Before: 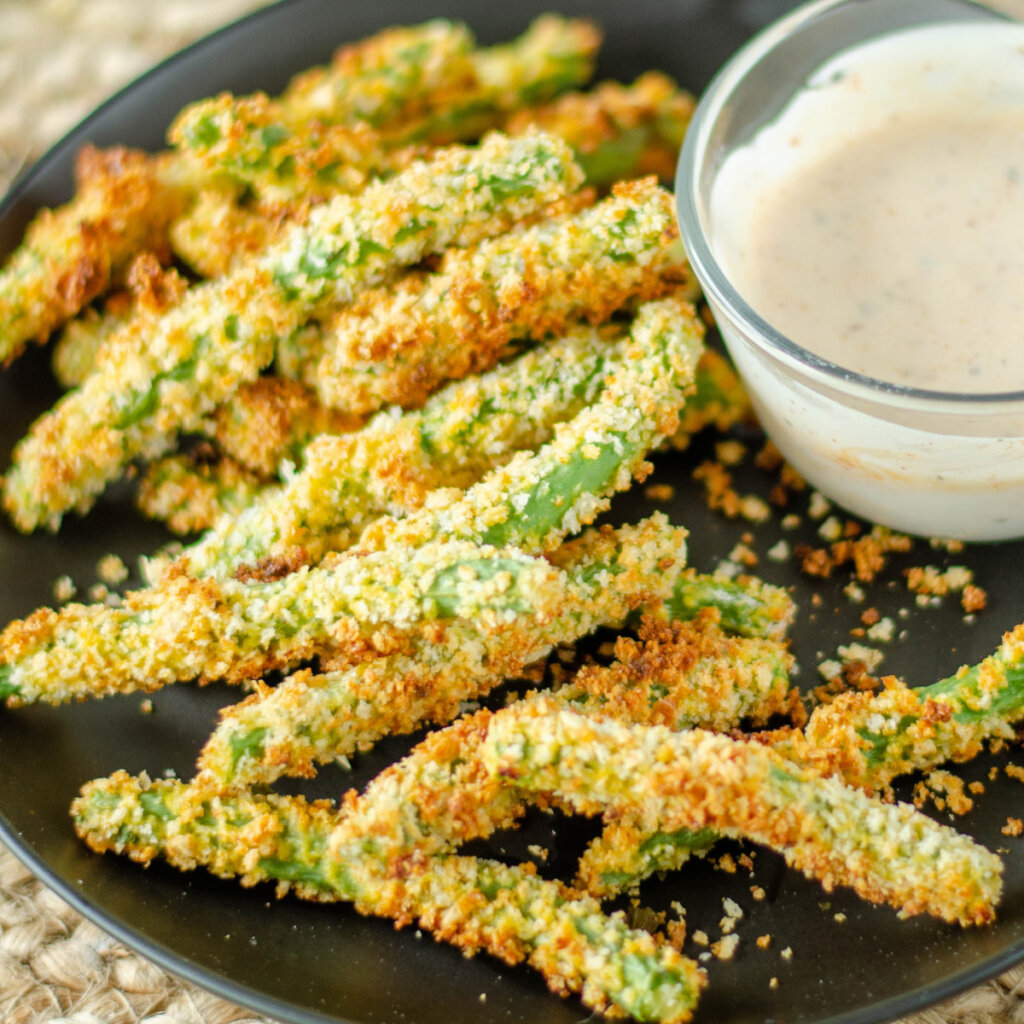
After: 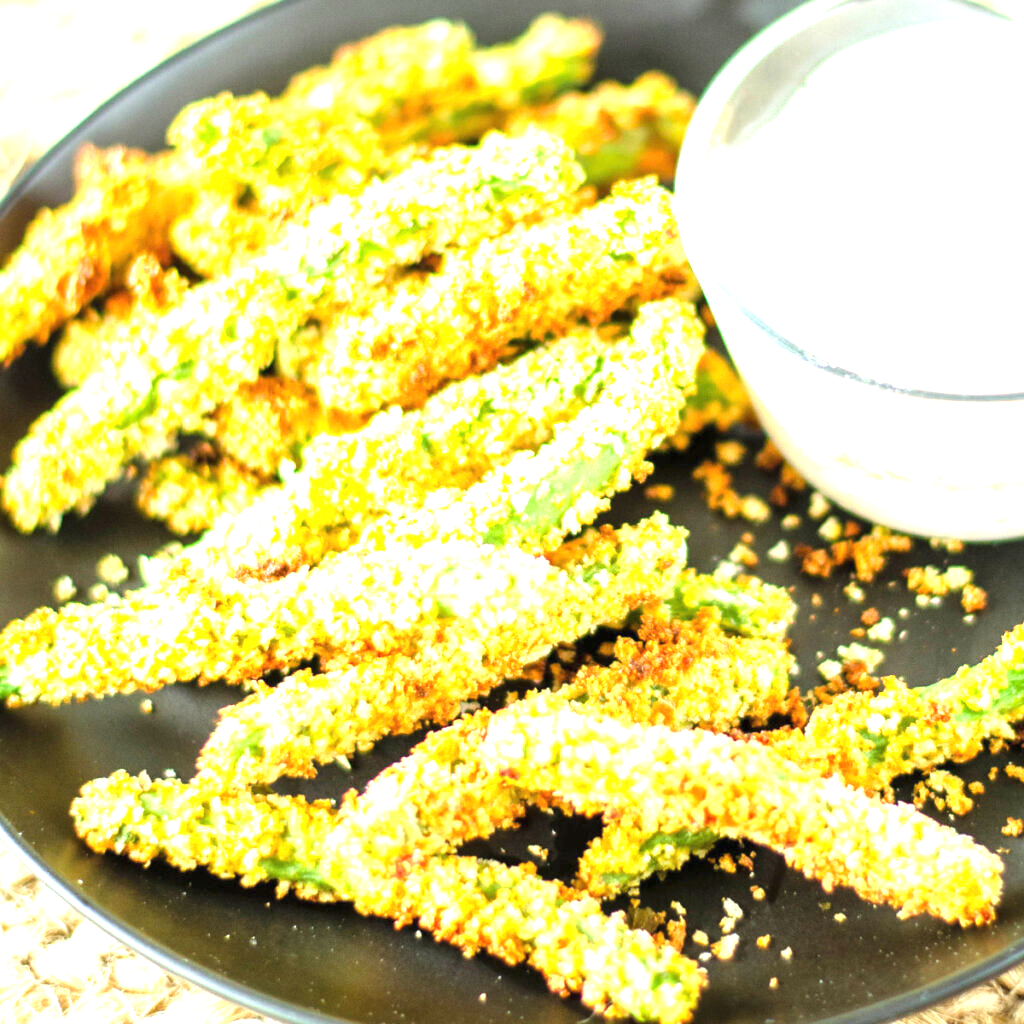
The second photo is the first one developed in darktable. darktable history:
exposure: black level correction 0, exposure 1.745 EV, compensate exposure bias true, compensate highlight preservation false
